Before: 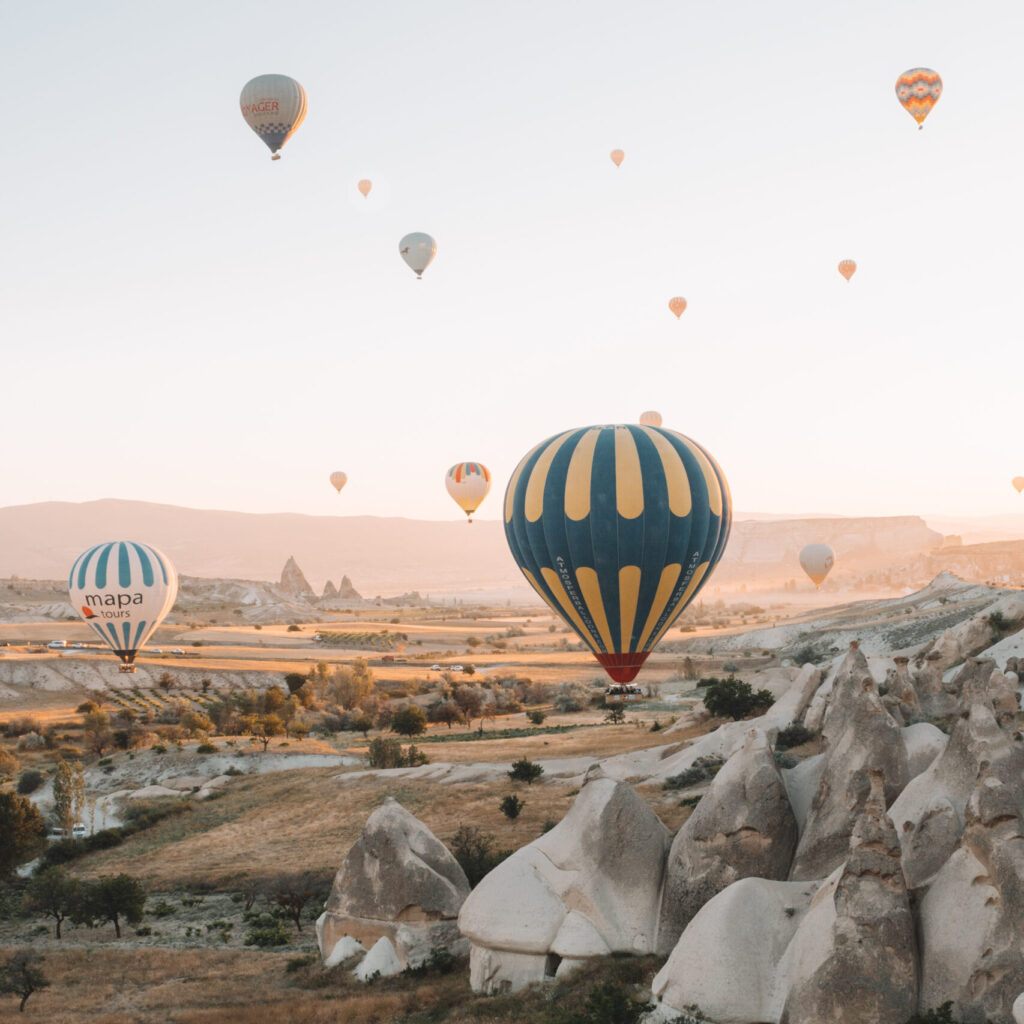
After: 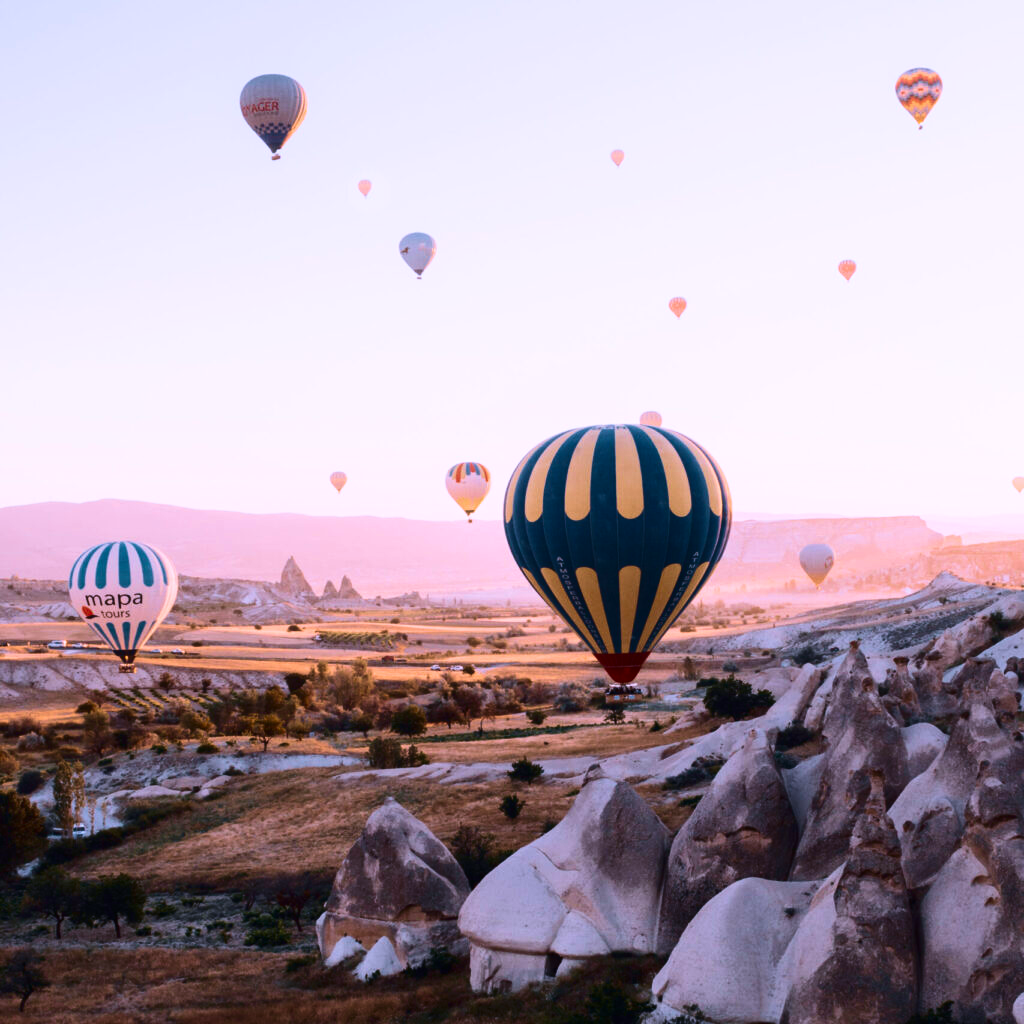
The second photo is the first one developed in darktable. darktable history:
color calibration: illuminant custom, x 0.367, y 0.392, temperature 4439.57 K
contrast brightness saturation: contrast 0.236, brightness -0.241, saturation 0.146
velvia: strength 55.79%
